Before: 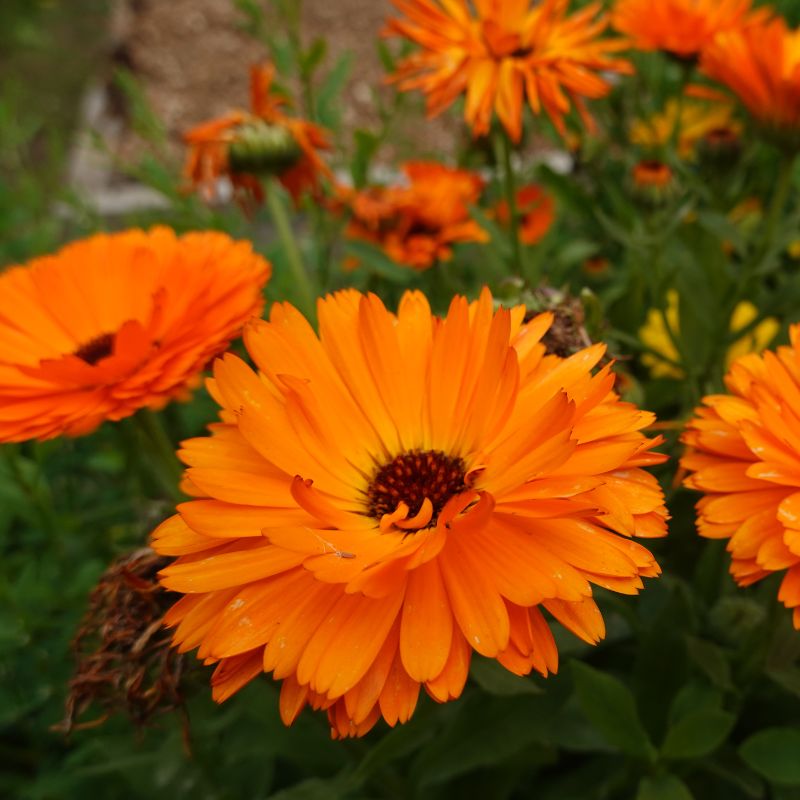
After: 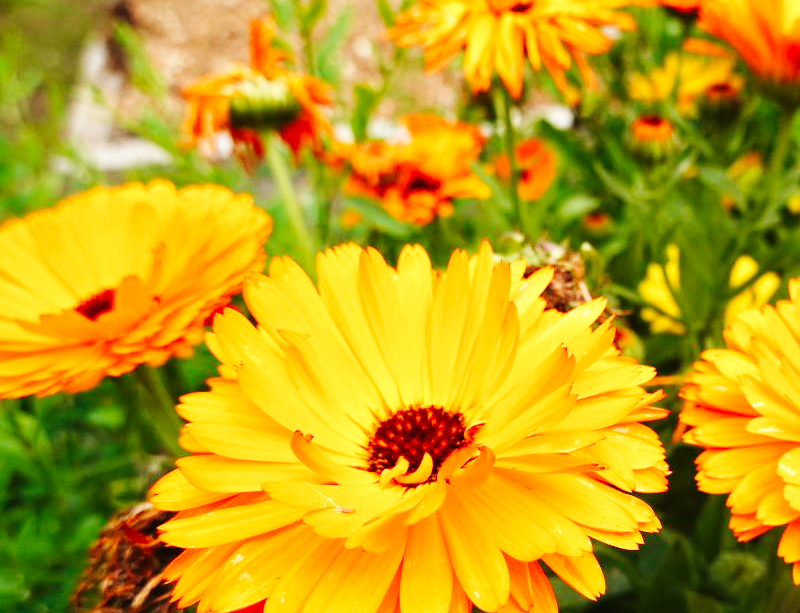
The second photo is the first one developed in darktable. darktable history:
crop: top 5.667%, bottom 17.637%
exposure: black level correction 0, exposure 0.7 EV, compensate exposure bias true, compensate highlight preservation false
base curve: curves: ch0 [(0, 0.003) (0.001, 0.002) (0.006, 0.004) (0.02, 0.022) (0.048, 0.086) (0.094, 0.234) (0.162, 0.431) (0.258, 0.629) (0.385, 0.8) (0.548, 0.918) (0.751, 0.988) (1, 1)], preserve colors none
